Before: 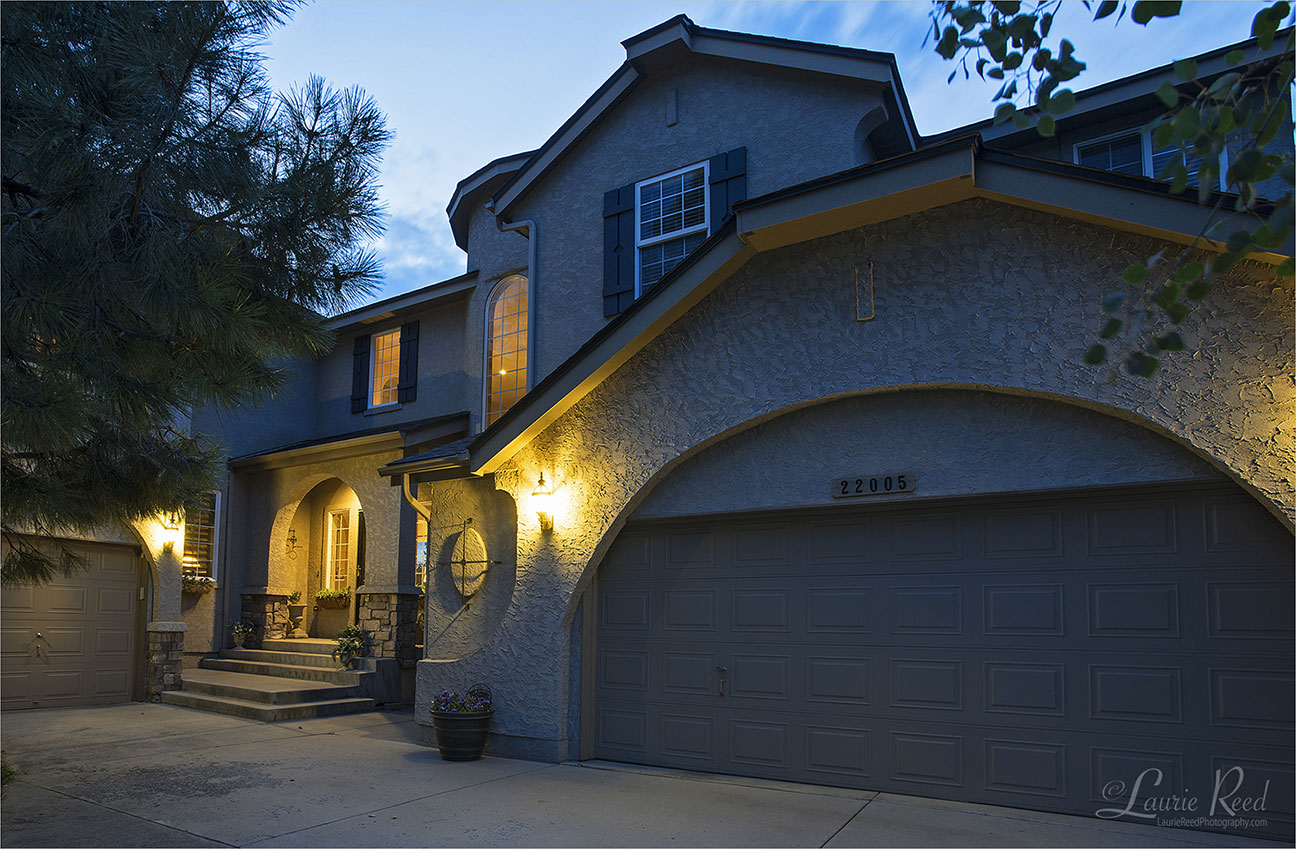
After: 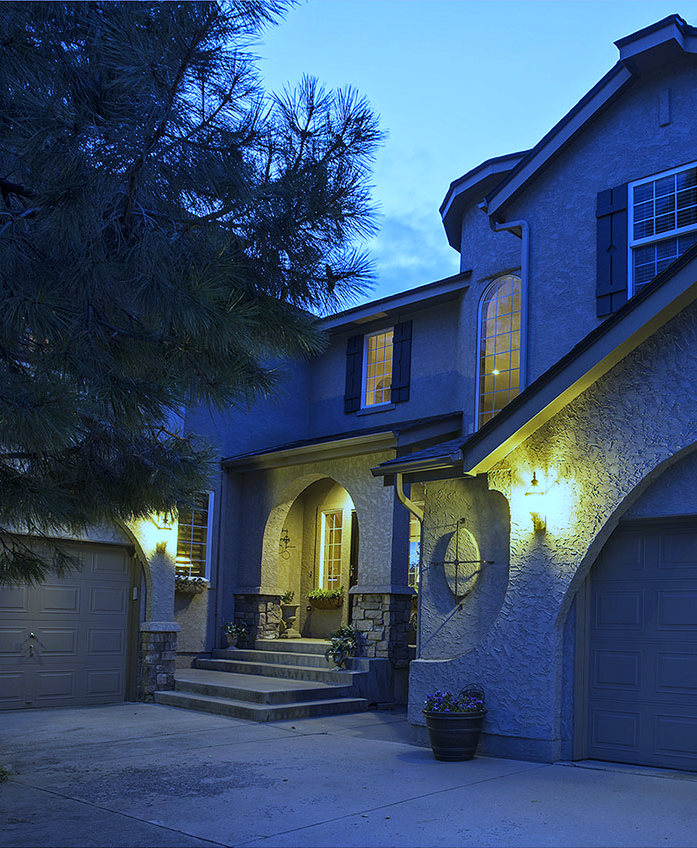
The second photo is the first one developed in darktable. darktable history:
crop: left 0.587%, right 45.588%, bottom 0.086%
white balance: red 0.766, blue 1.537
